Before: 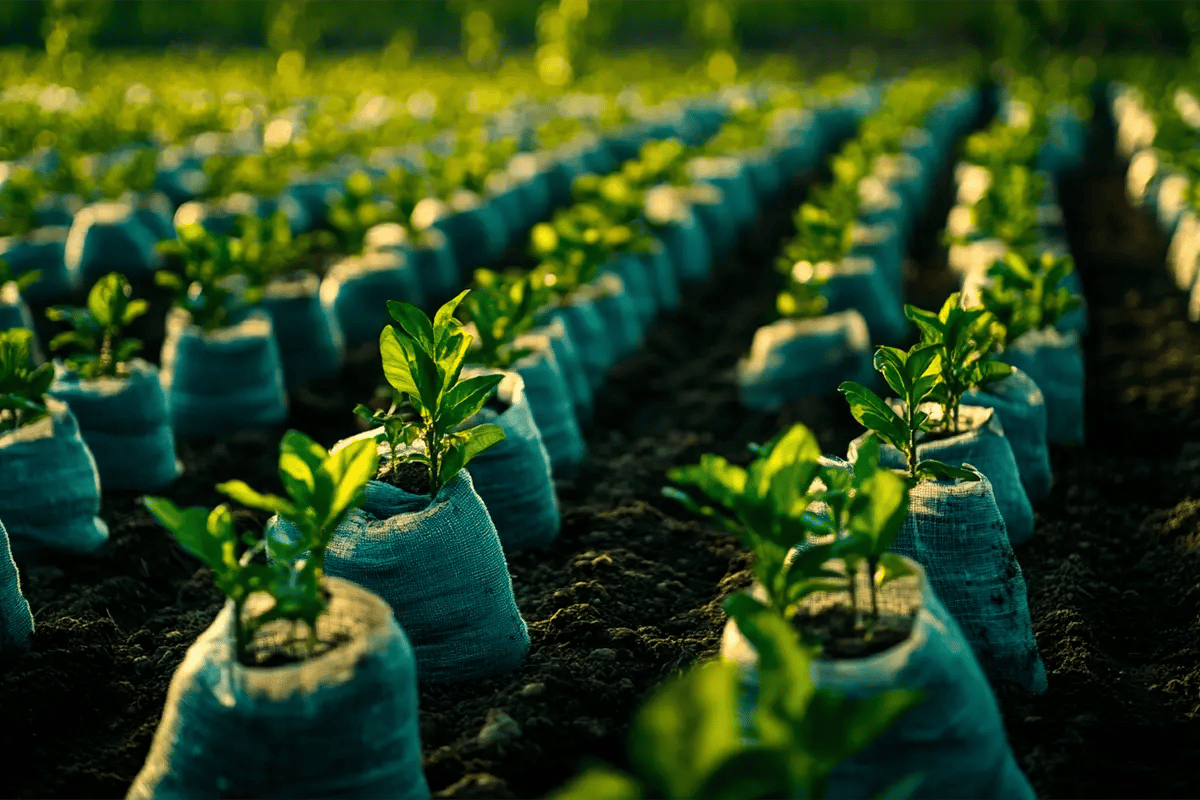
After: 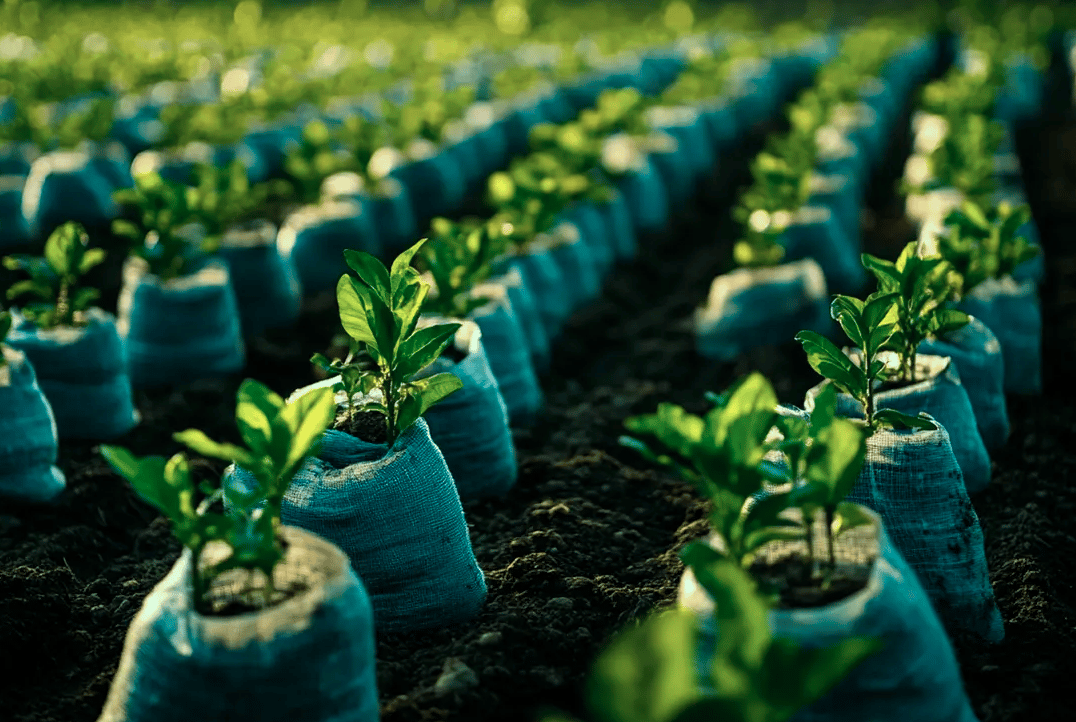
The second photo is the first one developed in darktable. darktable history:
crop: left 3.629%, top 6.397%, right 6.671%, bottom 3.303%
color correction: highlights a* -9.75, highlights b* -21.07
